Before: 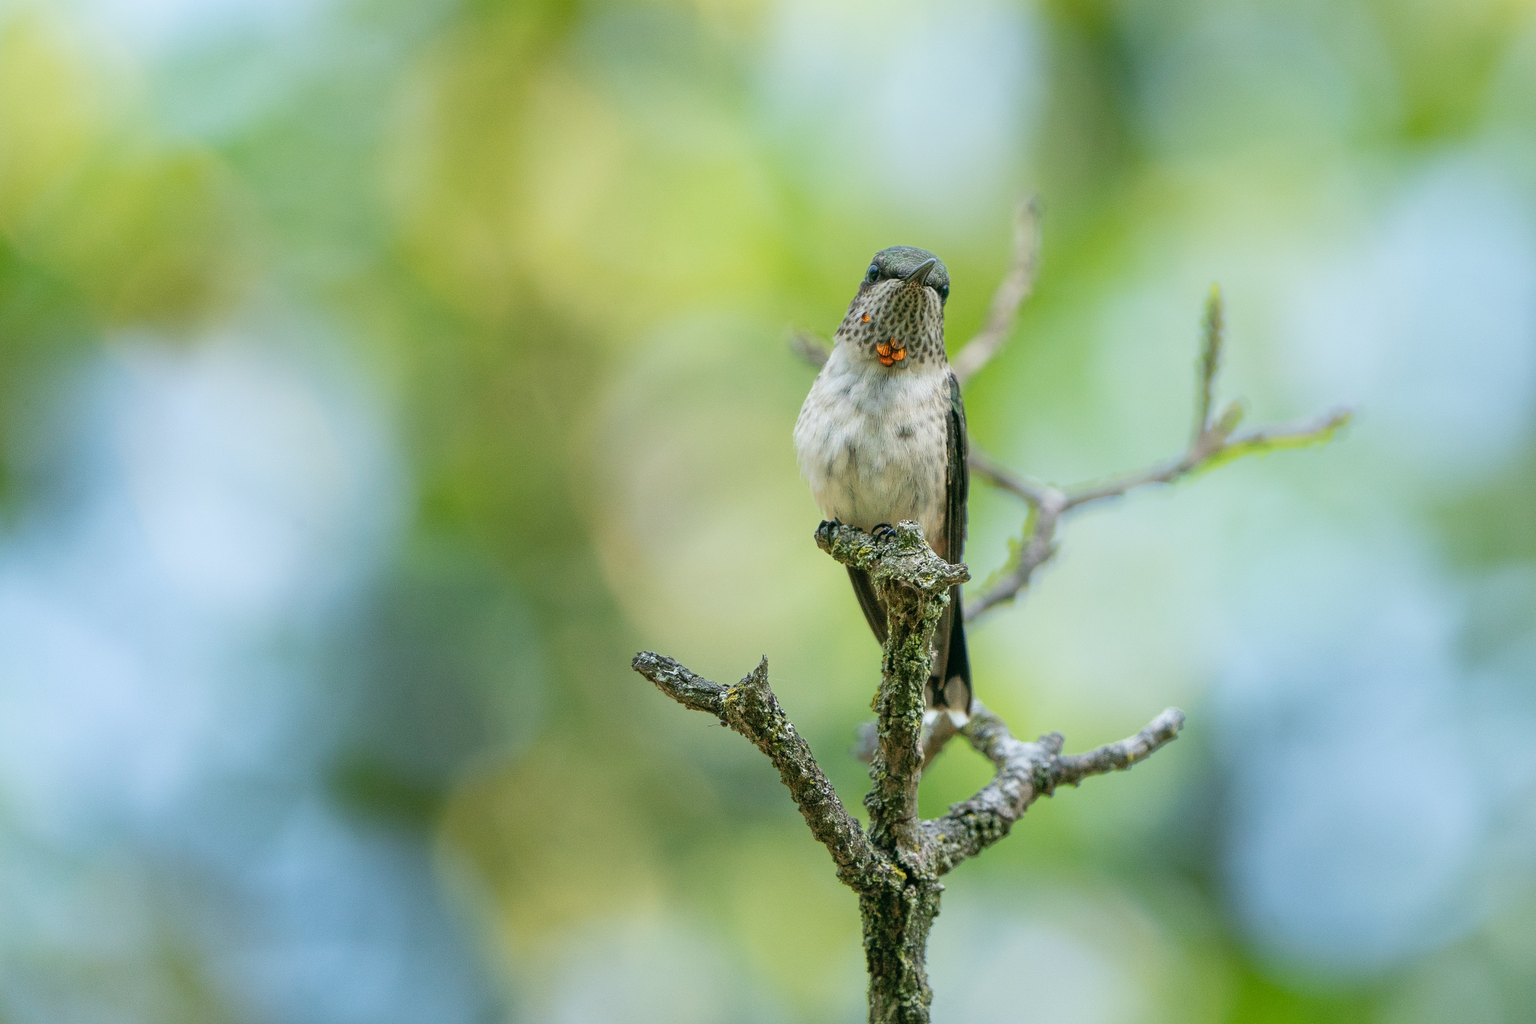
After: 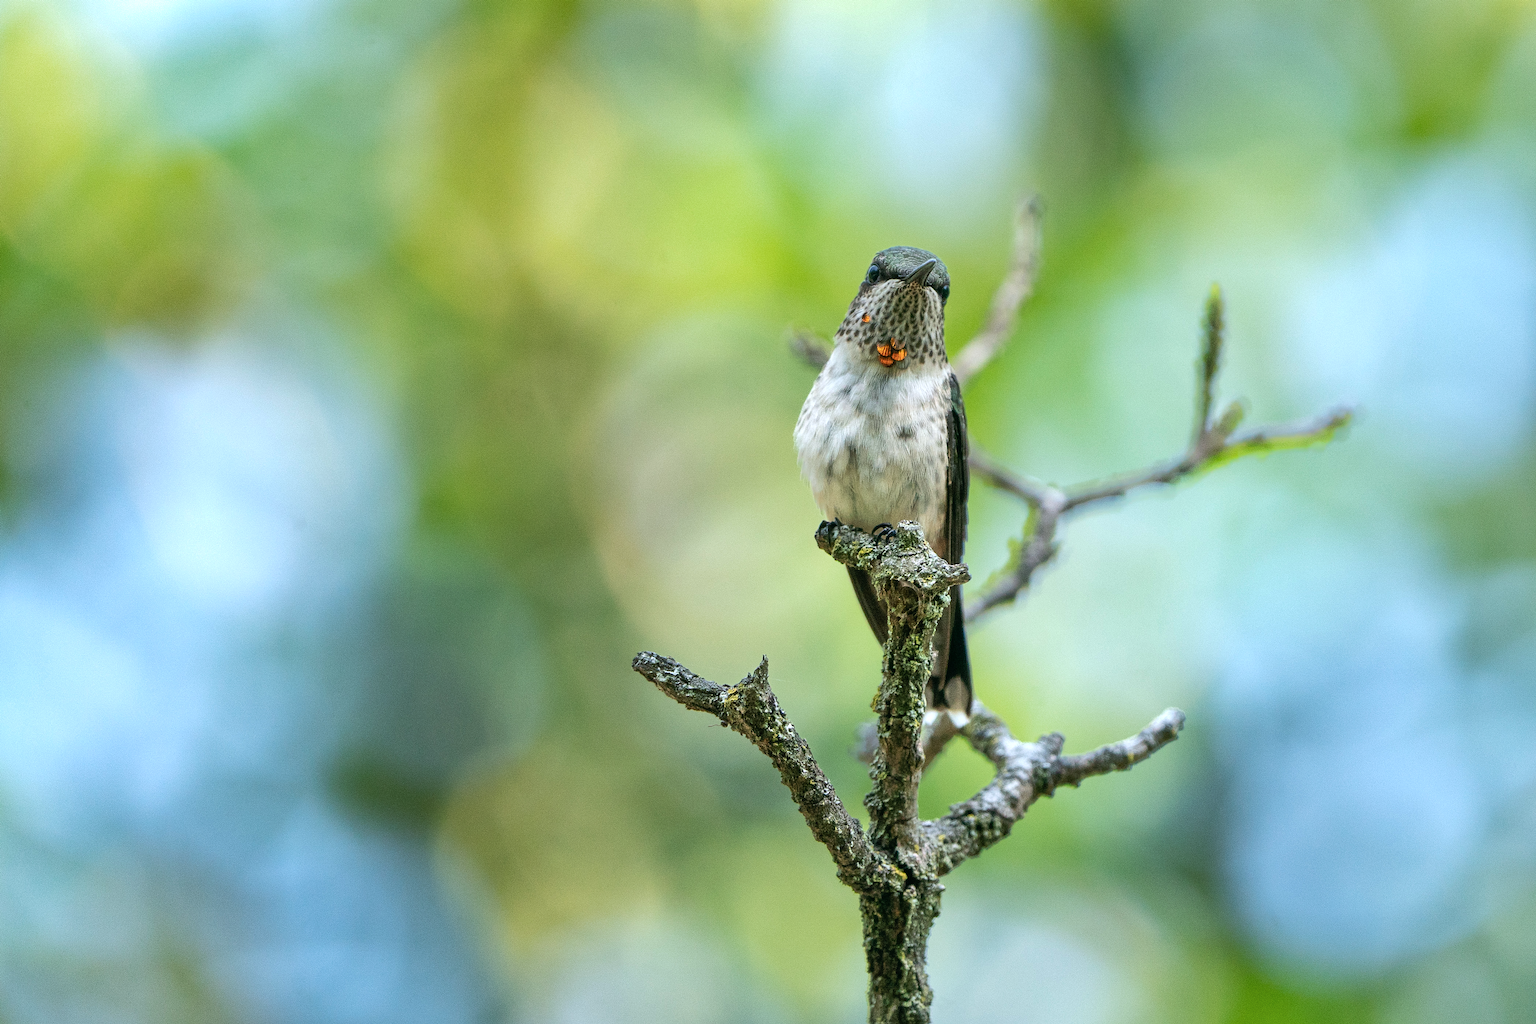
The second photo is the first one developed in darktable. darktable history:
shadows and highlights: shadows 60.46, soften with gaussian
color correction: highlights a* -0.156, highlights b* -5.34, shadows a* -0.126, shadows b* -0.101
tone equalizer: -8 EV -0.446 EV, -7 EV -0.396 EV, -6 EV -0.337 EV, -5 EV -0.231 EV, -3 EV 0.223 EV, -2 EV 0.344 EV, -1 EV 0.4 EV, +0 EV 0.446 EV, edges refinement/feathering 500, mask exposure compensation -1.57 EV, preserve details no
